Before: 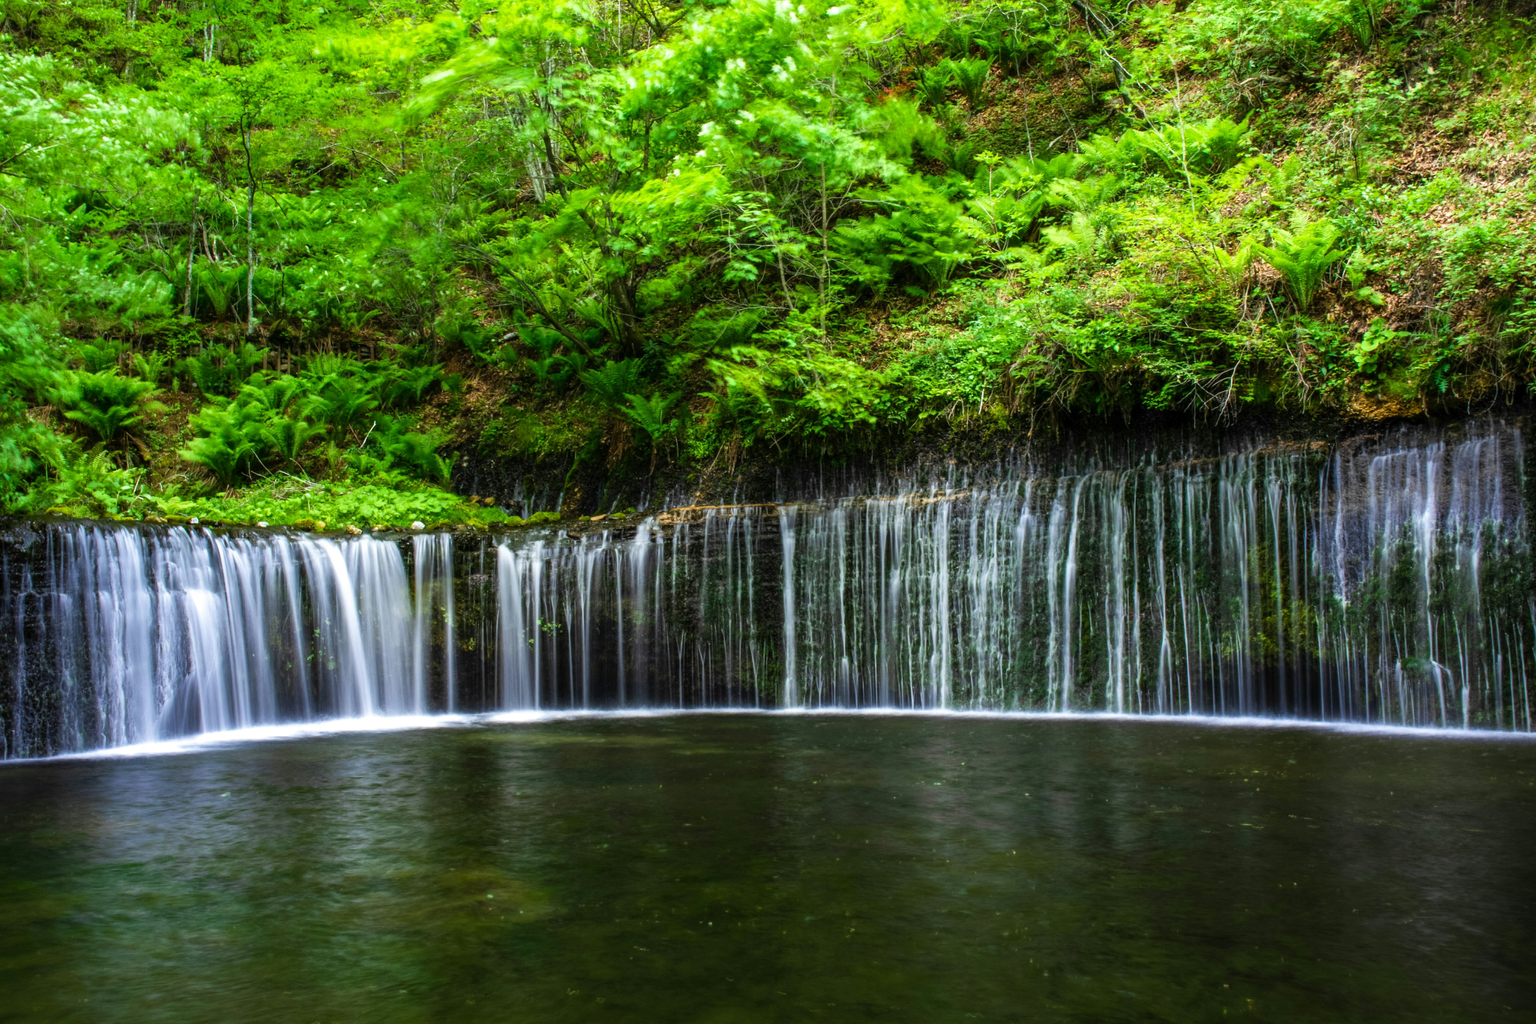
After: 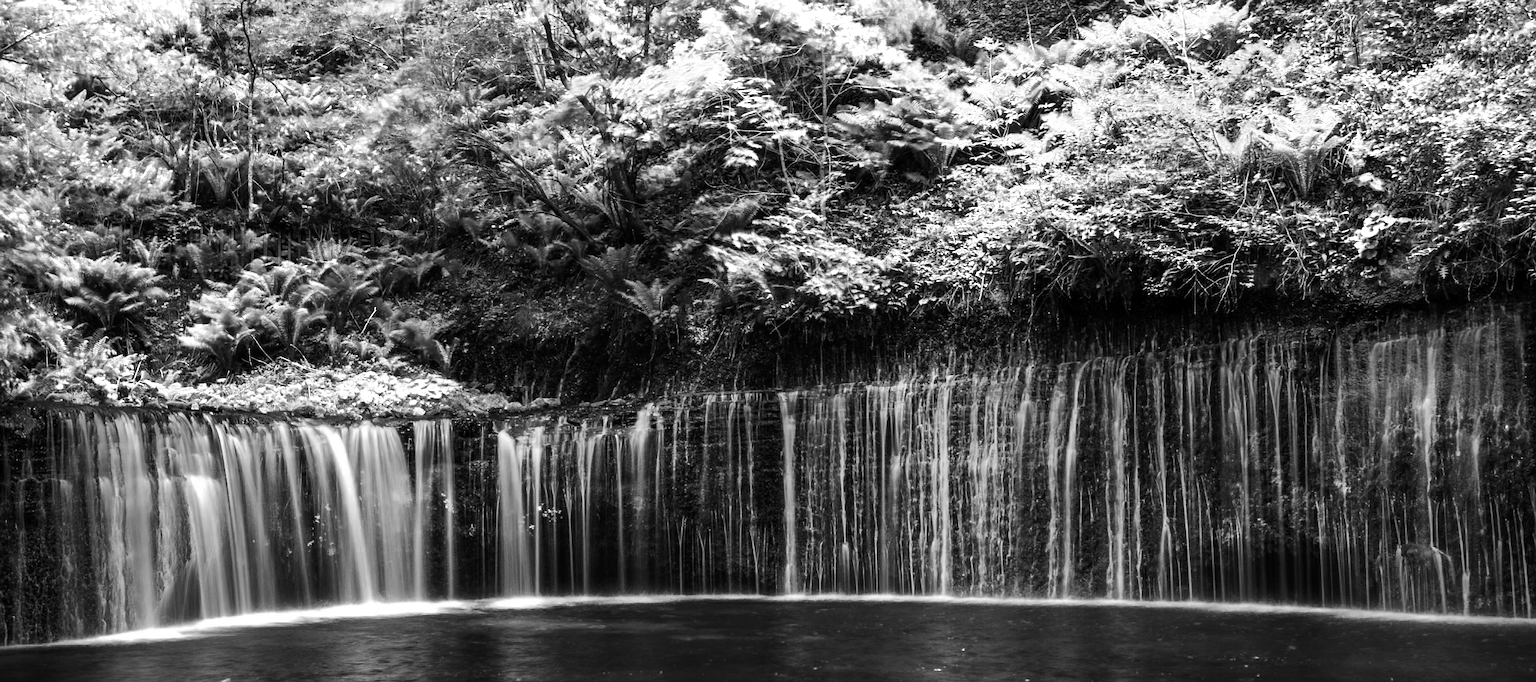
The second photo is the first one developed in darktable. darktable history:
color zones: curves: ch0 [(0.002, 0.429) (0.121, 0.212) (0.198, 0.113) (0.276, 0.344) (0.331, 0.541) (0.41, 0.56) (0.482, 0.289) (0.619, 0.227) (0.721, 0.18) (0.821, 0.435) (0.928, 0.555) (1, 0.587)]; ch1 [(0, 0) (0.143, 0) (0.286, 0) (0.429, 0) (0.571, 0) (0.714, 0) (0.857, 0)]
contrast brightness saturation: contrast 0.22
crop: top 11.166%, bottom 22.168%
sharpen: on, module defaults
